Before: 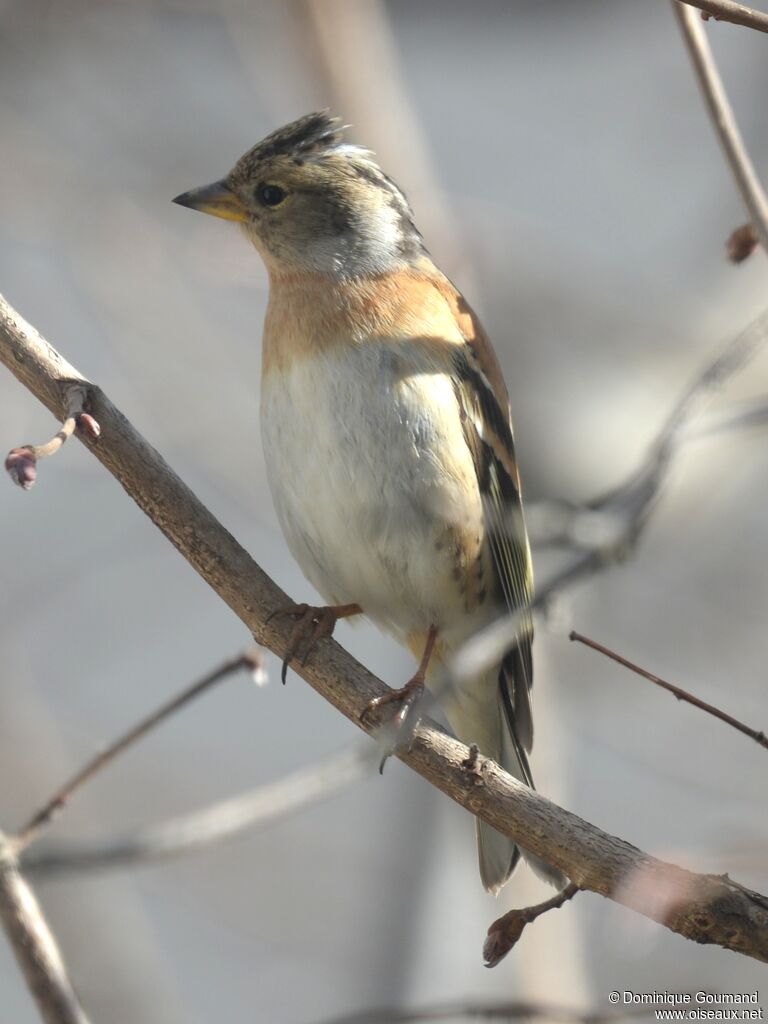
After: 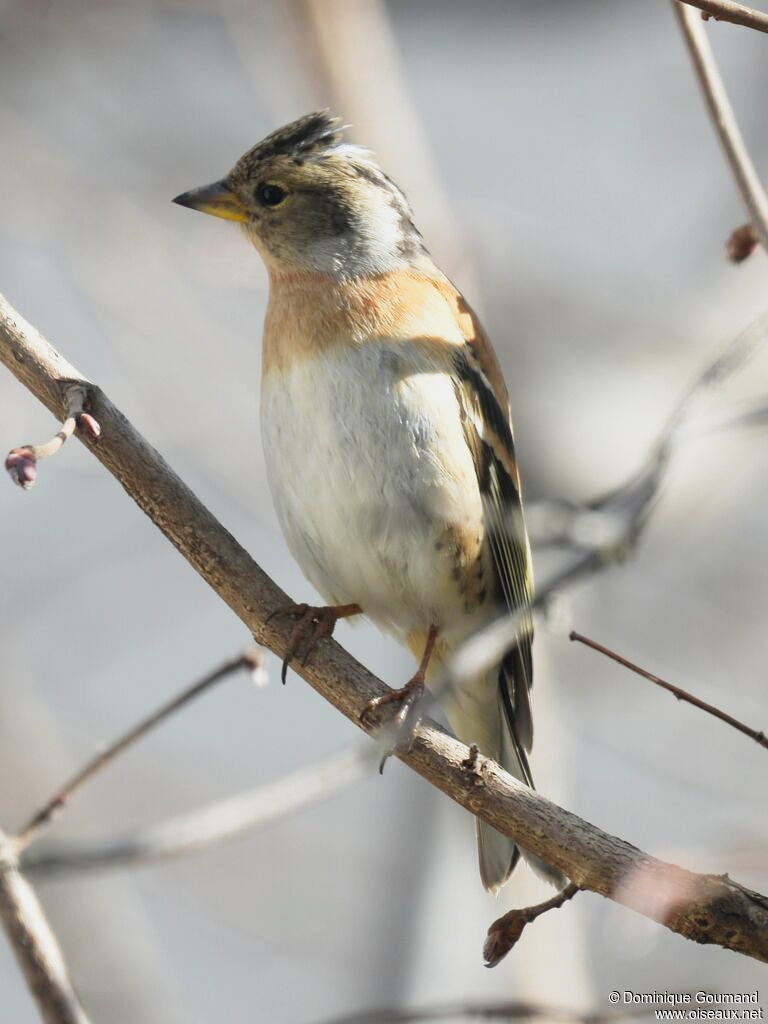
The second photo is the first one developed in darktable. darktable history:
tone curve: curves: ch0 [(0, 0) (0.078, 0.029) (0.265, 0.241) (0.507, 0.56) (0.744, 0.826) (1, 0.948)]; ch1 [(0, 0) (0.346, 0.307) (0.418, 0.383) (0.46, 0.439) (0.482, 0.493) (0.502, 0.5) (0.517, 0.506) (0.55, 0.557) (0.601, 0.637) (0.666, 0.7) (1, 1)]; ch2 [(0, 0) (0.346, 0.34) (0.431, 0.45) (0.485, 0.494) (0.5, 0.498) (0.508, 0.499) (0.532, 0.546) (0.579, 0.628) (0.625, 0.668) (1, 1)], preserve colors none
